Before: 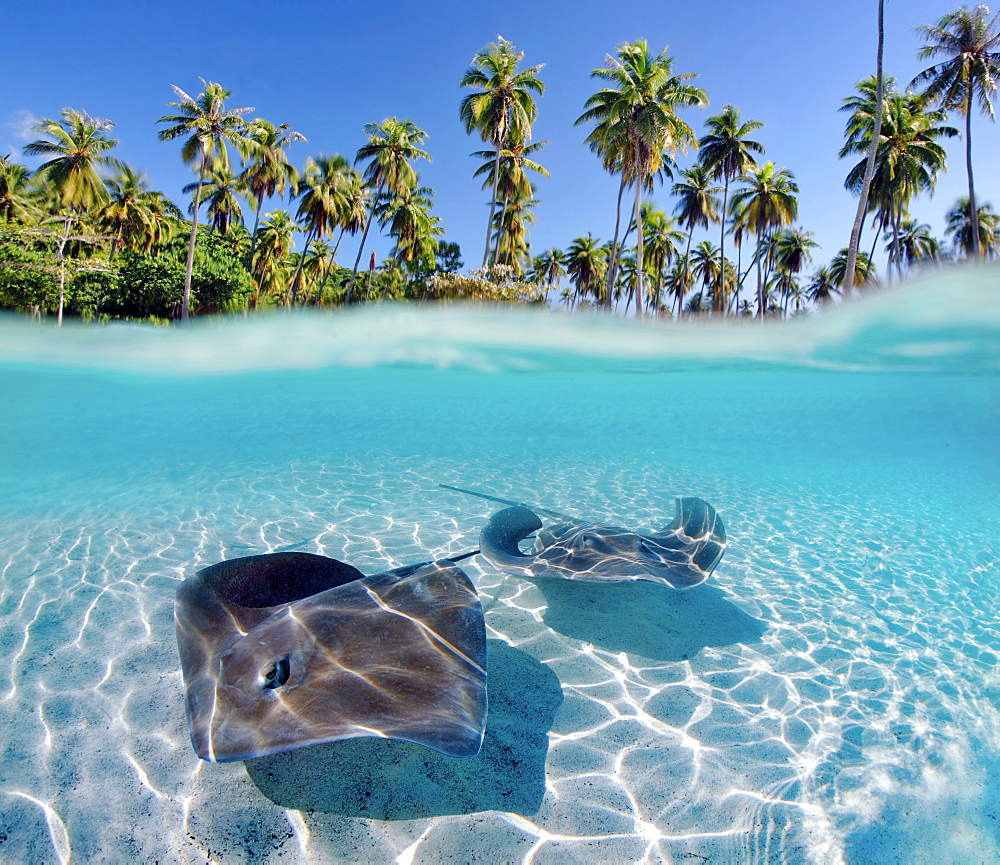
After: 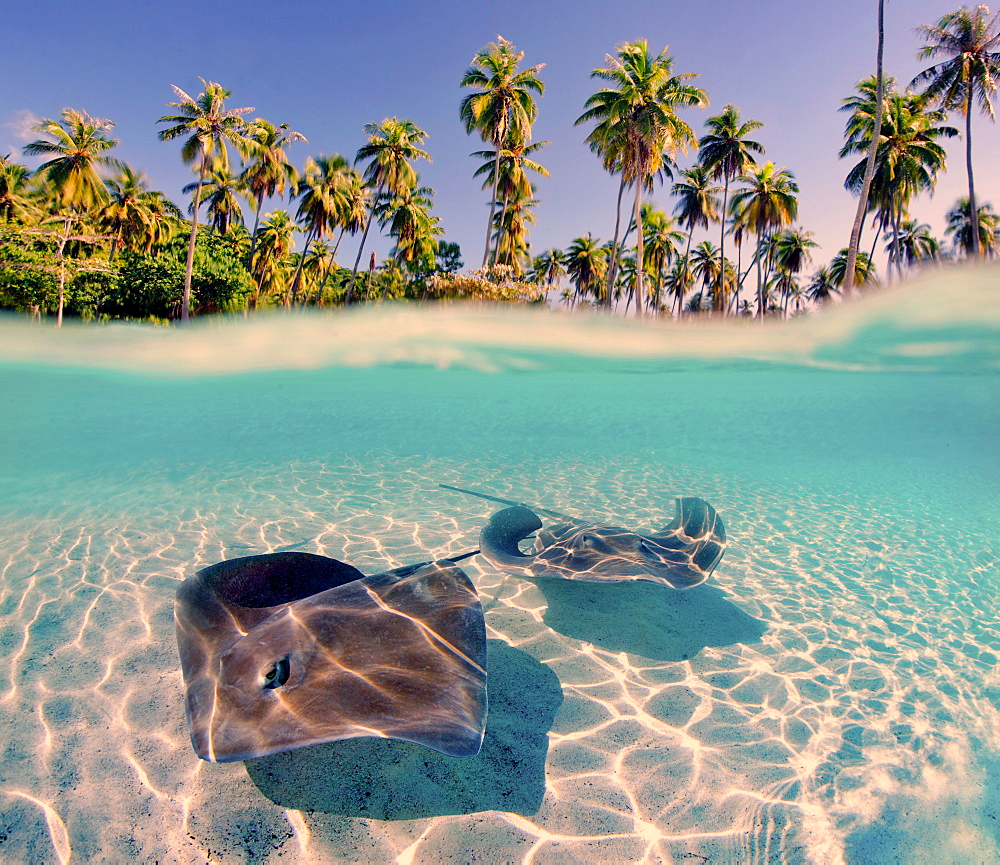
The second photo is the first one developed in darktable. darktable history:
exposure: black level correction 0.001, exposure 0.016 EV, compensate highlight preservation false
color correction: highlights a* 20.58, highlights b* 19.71
color balance rgb: shadows lift › hue 85.12°, highlights gain › chroma 2.991%, highlights gain › hue 78.03°, perceptual saturation grading › global saturation -12.506%
